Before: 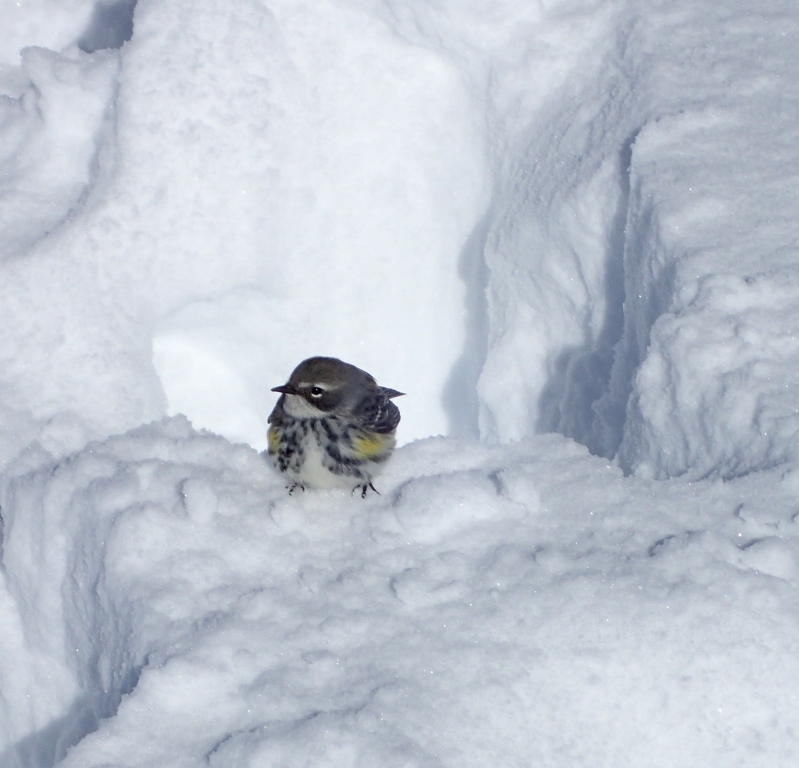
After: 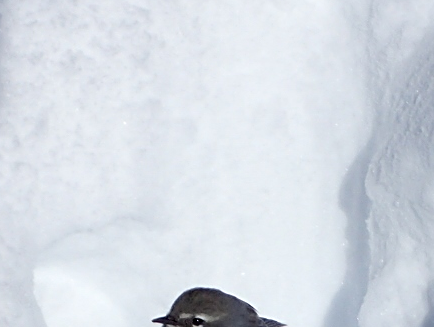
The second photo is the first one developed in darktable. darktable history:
crop: left 14.948%, top 9.085%, right 30.643%, bottom 48.283%
sharpen: on, module defaults
